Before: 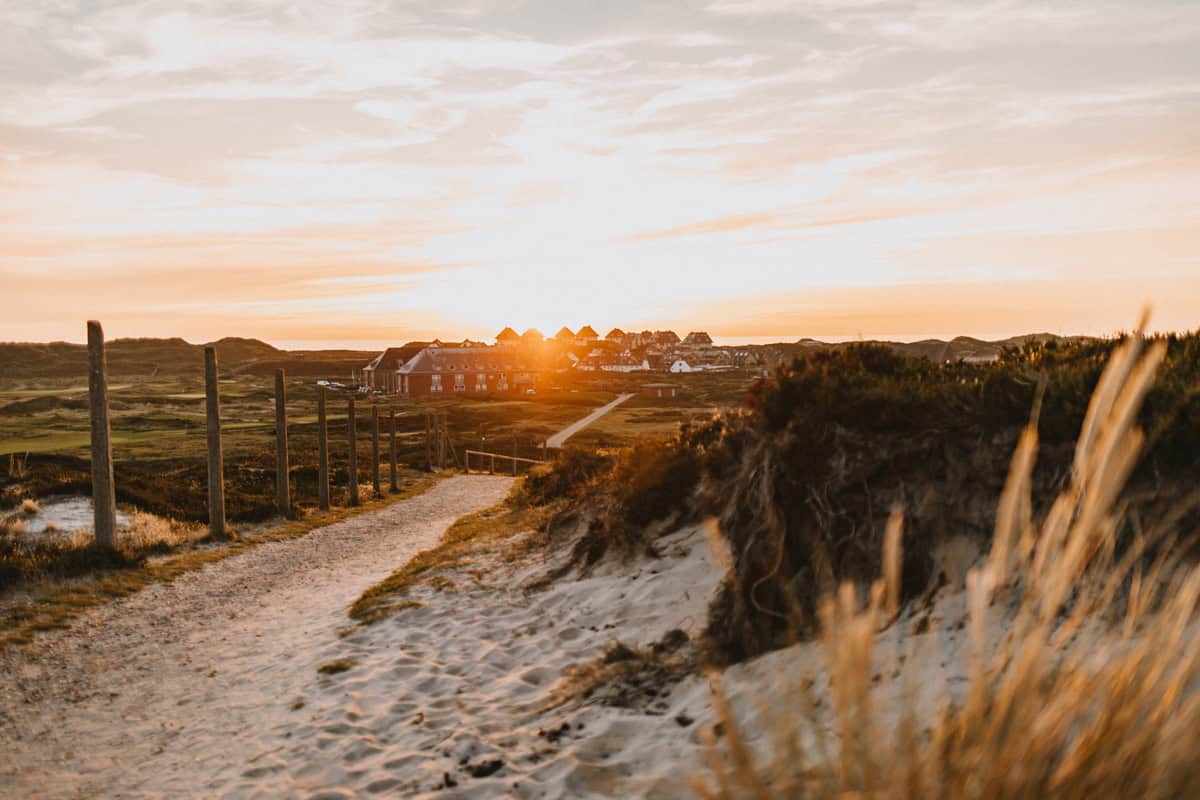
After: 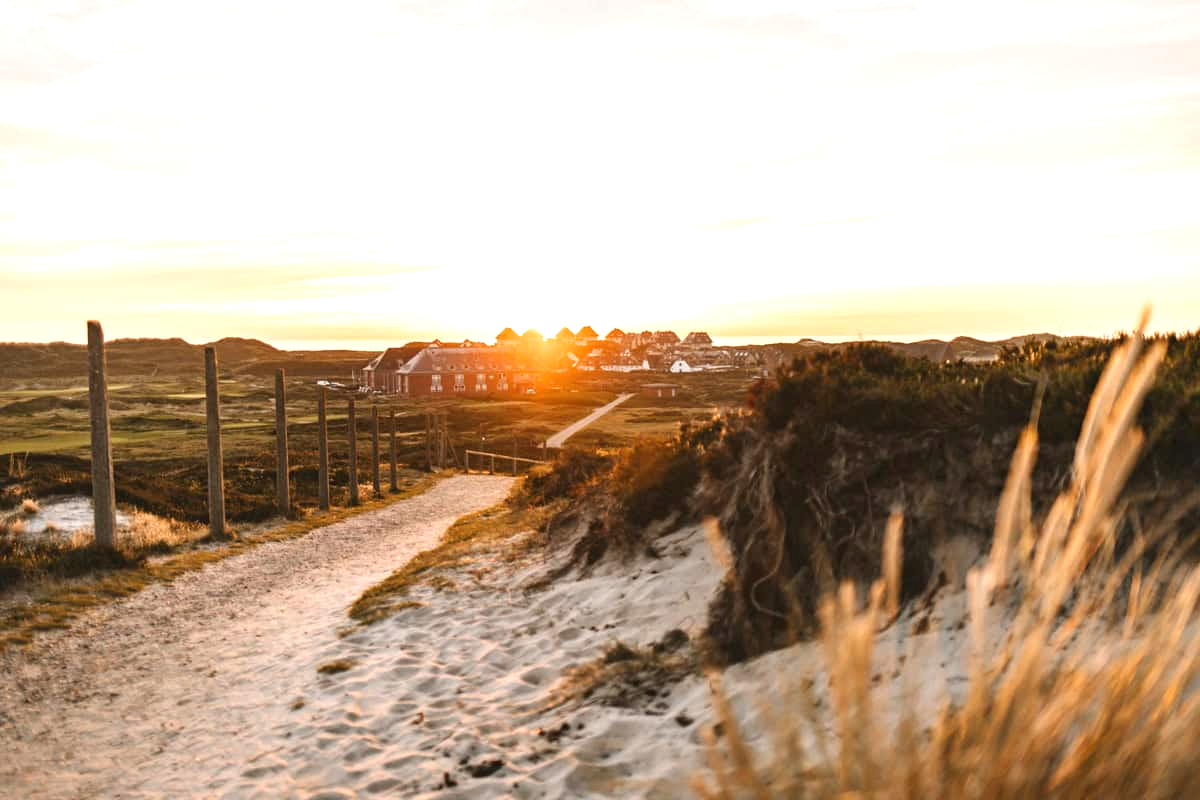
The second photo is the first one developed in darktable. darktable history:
white balance: emerald 1
exposure: exposure 0.74 EV, compensate highlight preservation false
